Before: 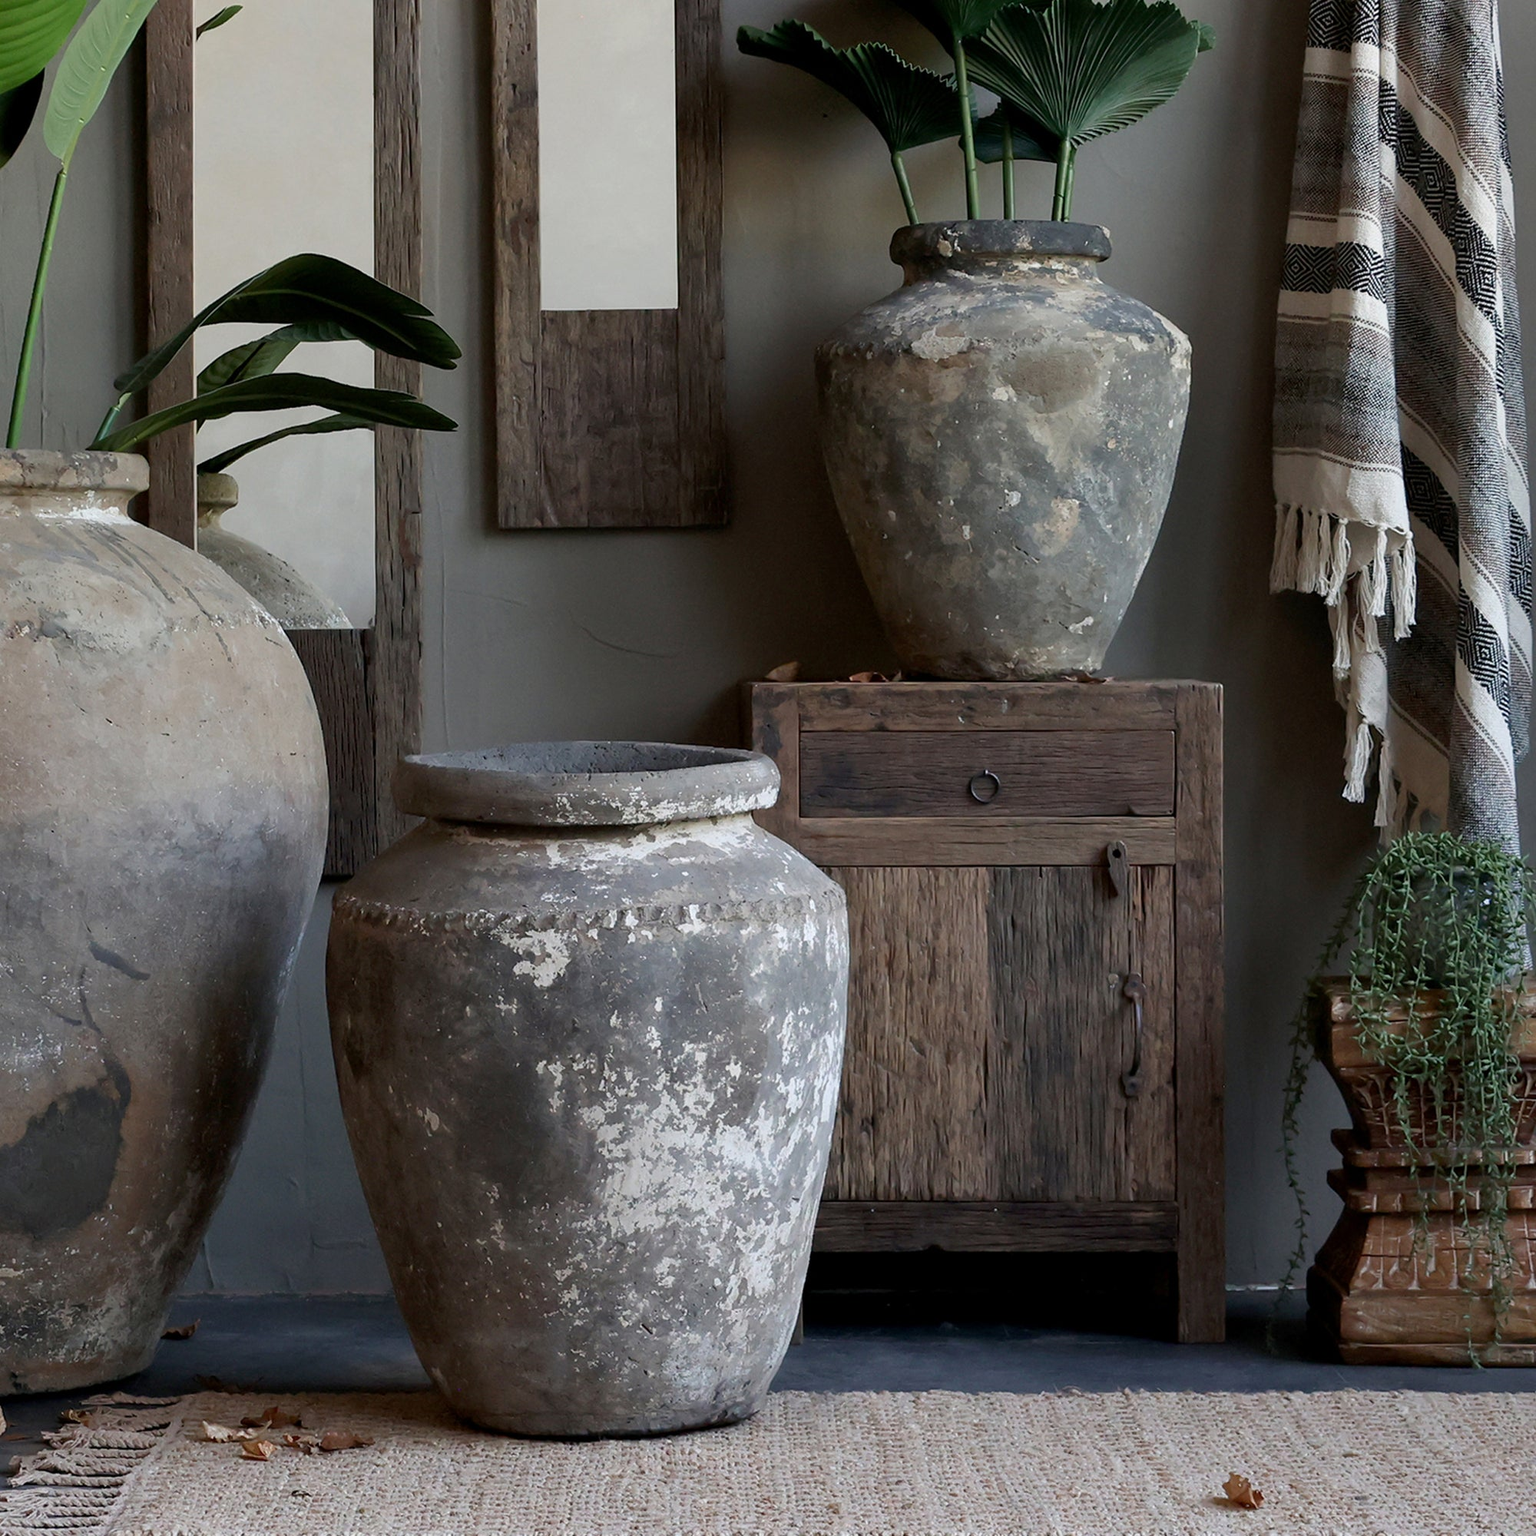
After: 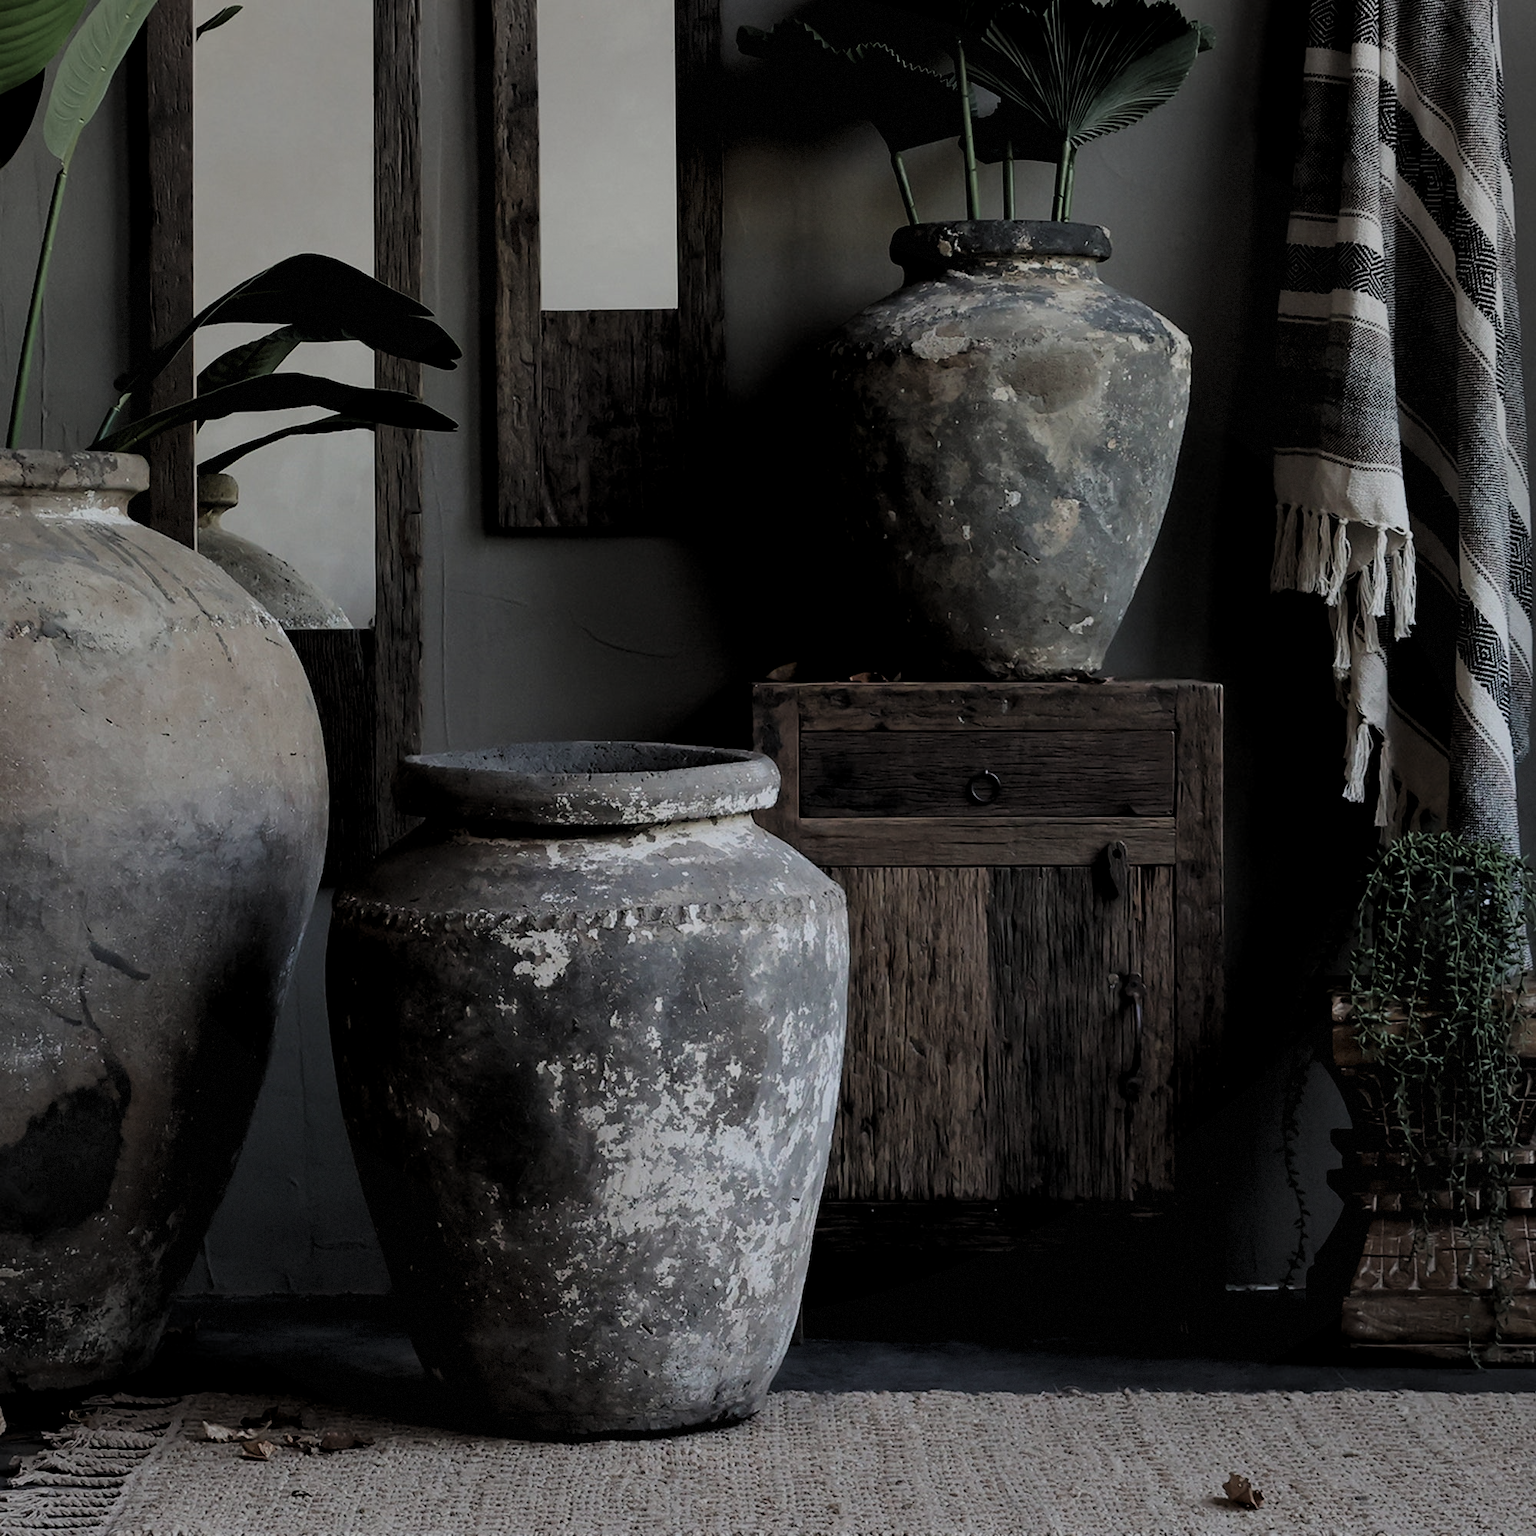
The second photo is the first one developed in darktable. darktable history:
filmic rgb: black relative exposure -7.65 EV, white relative exposure 4.56 EV, hardness 3.61, color science v6 (2022)
levels: levels [0.101, 0.578, 0.953]
vignetting: fall-off start 91%, fall-off radius 39.39%, brightness -0.182, saturation -0.3, width/height ratio 1.219, shape 1.3, dithering 8-bit output, unbound false
